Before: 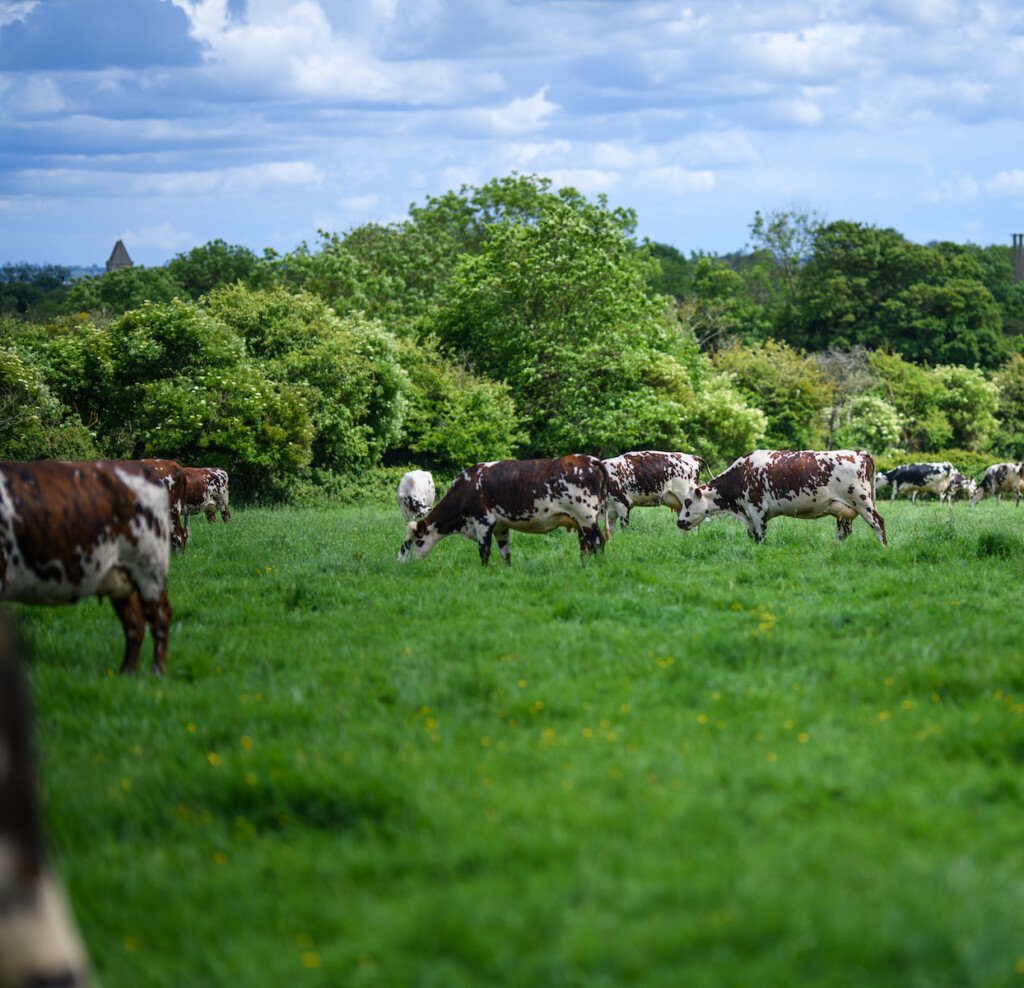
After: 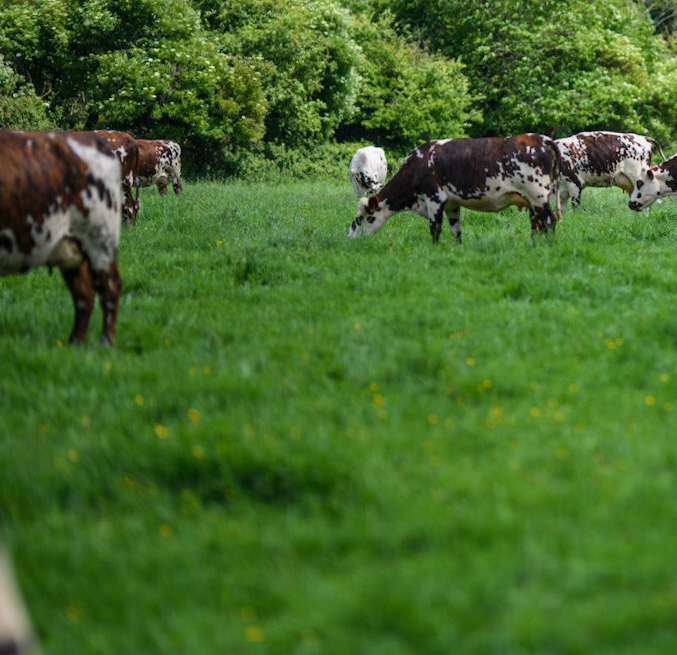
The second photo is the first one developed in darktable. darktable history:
crop and rotate: angle -1.08°, left 3.839%, top 32.332%, right 28.724%
shadows and highlights: highlights color adjustment 78.46%, low approximation 0.01, soften with gaussian
